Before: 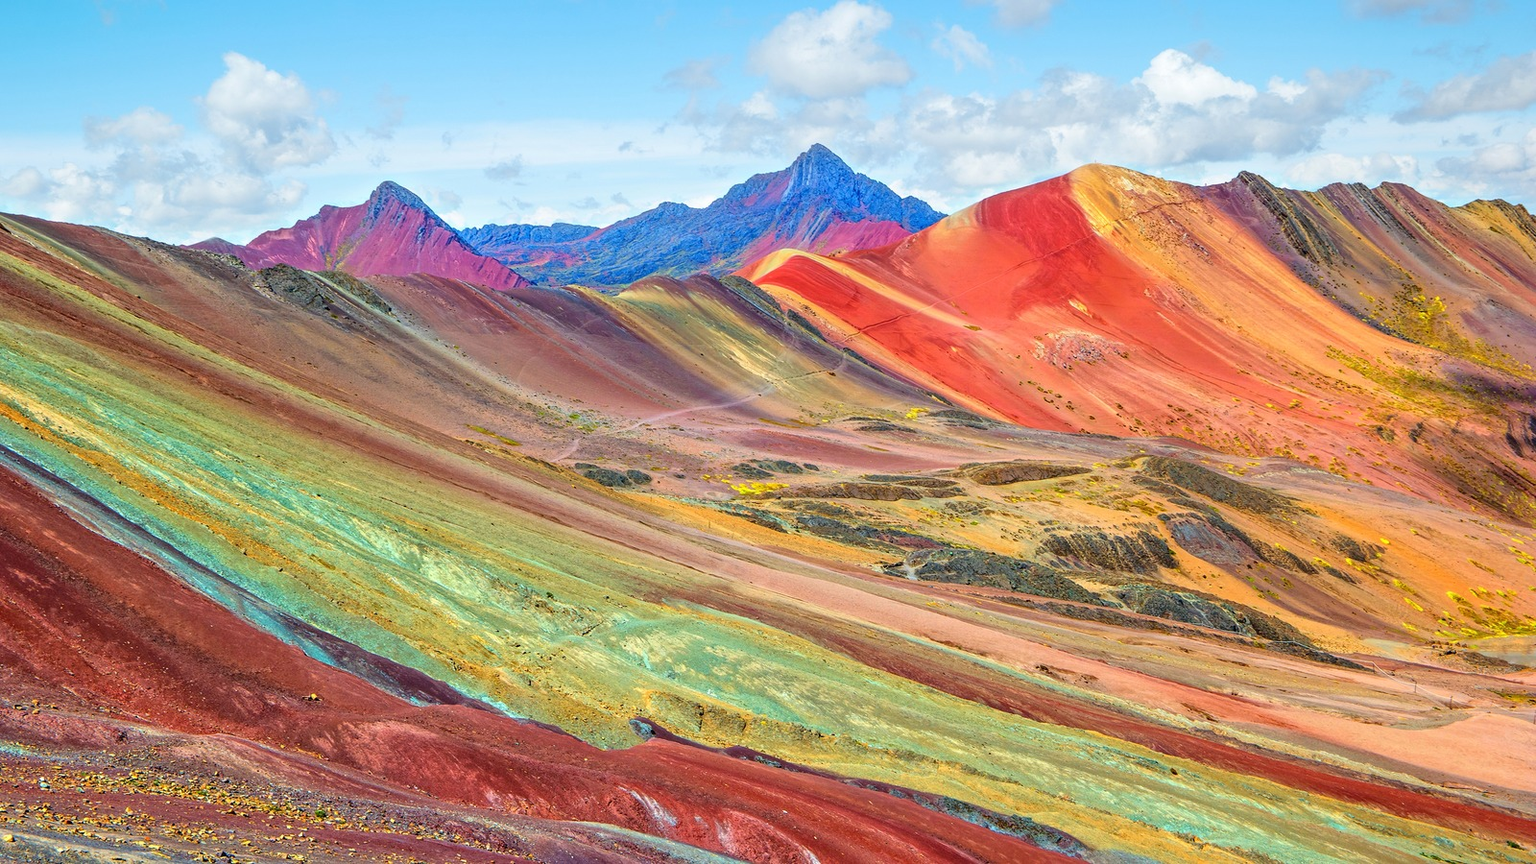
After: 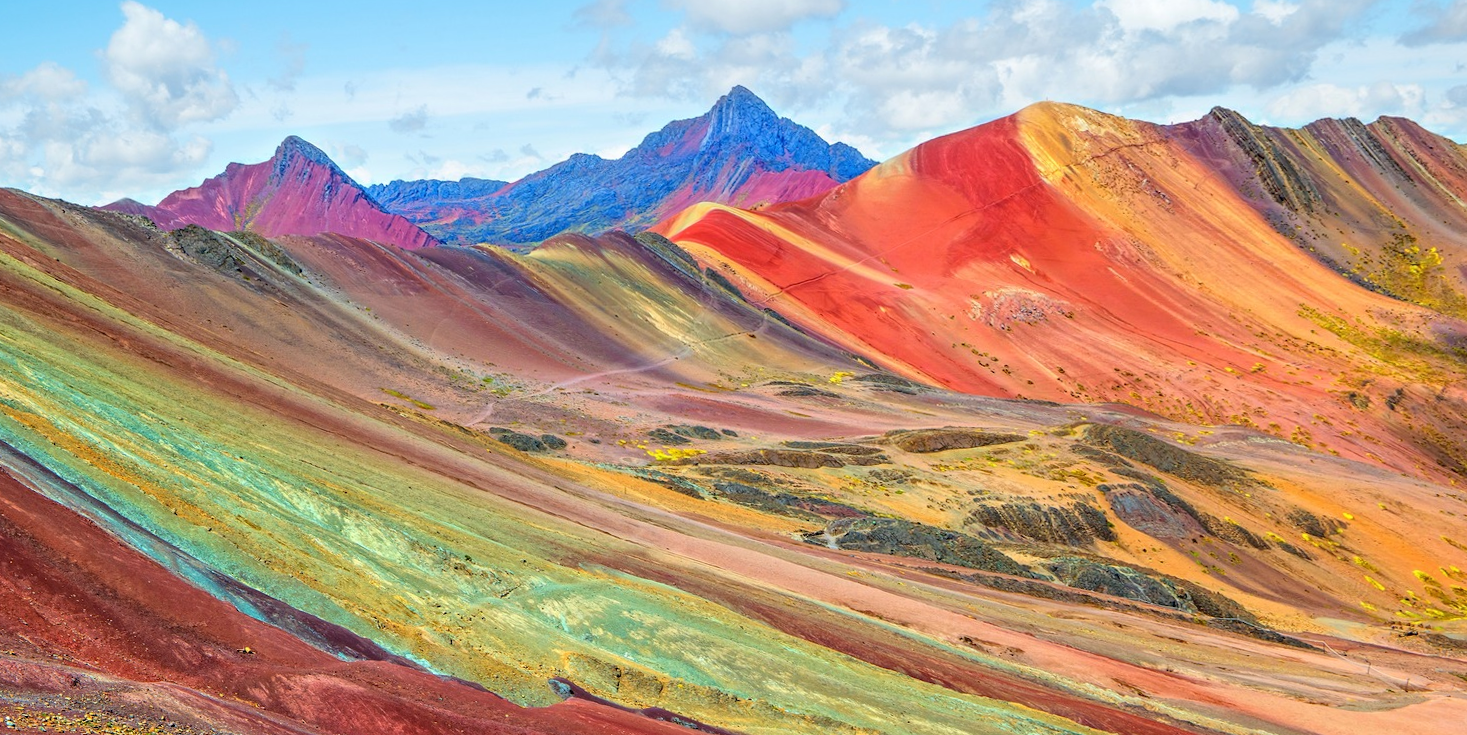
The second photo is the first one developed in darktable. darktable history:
crop: left 1.507%, top 6.147%, right 1.379%, bottom 6.637%
rotate and perspective: rotation 0.062°, lens shift (vertical) 0.115, lens shift (horizontal) -0.133, crop left 0.047, crop right 0.94, crop top 0.061, crop bottom 0.94
